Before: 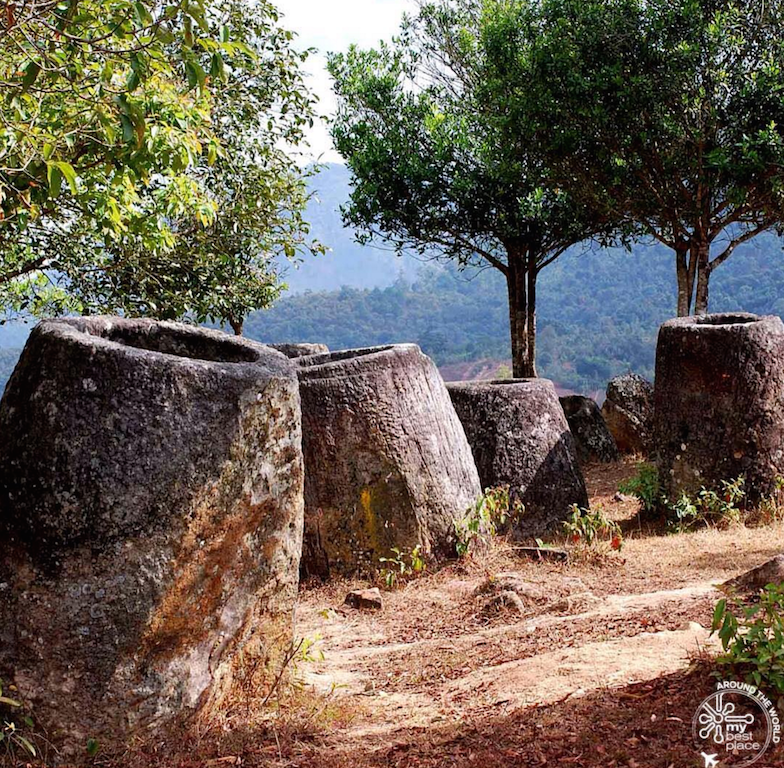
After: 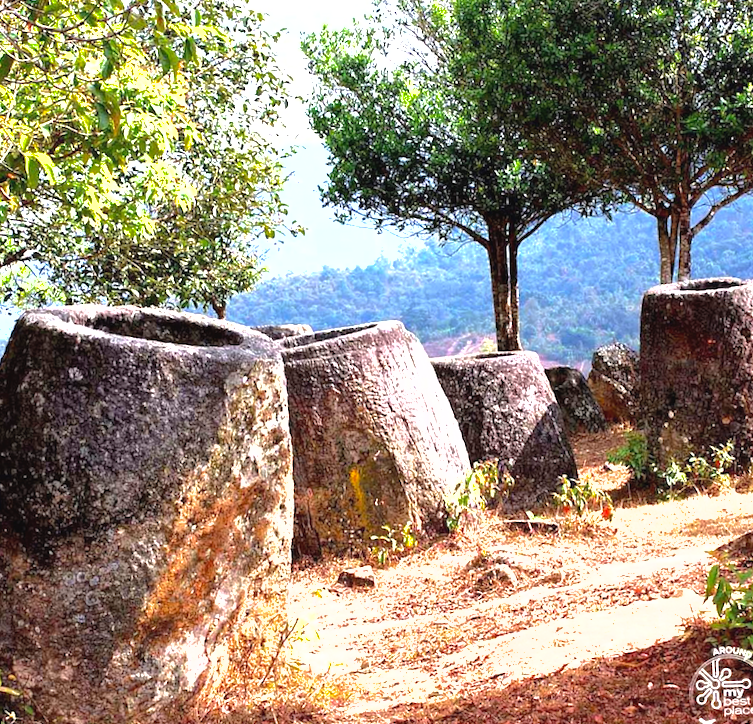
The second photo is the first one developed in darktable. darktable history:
shadows and highlights: shadows 30
exposure: black level correction 0, exposure 1.388 EV, compensate exposure bias true, compensate highlight preservation false
rotate and perspective: rotation -2.12°, lens shift (vertical) 0.009, lens shift (horizontal) -0.008, automatic cropping original format, crop left 0.036, crop right 0.964, crop top 0.05, crop bottom 0.959
